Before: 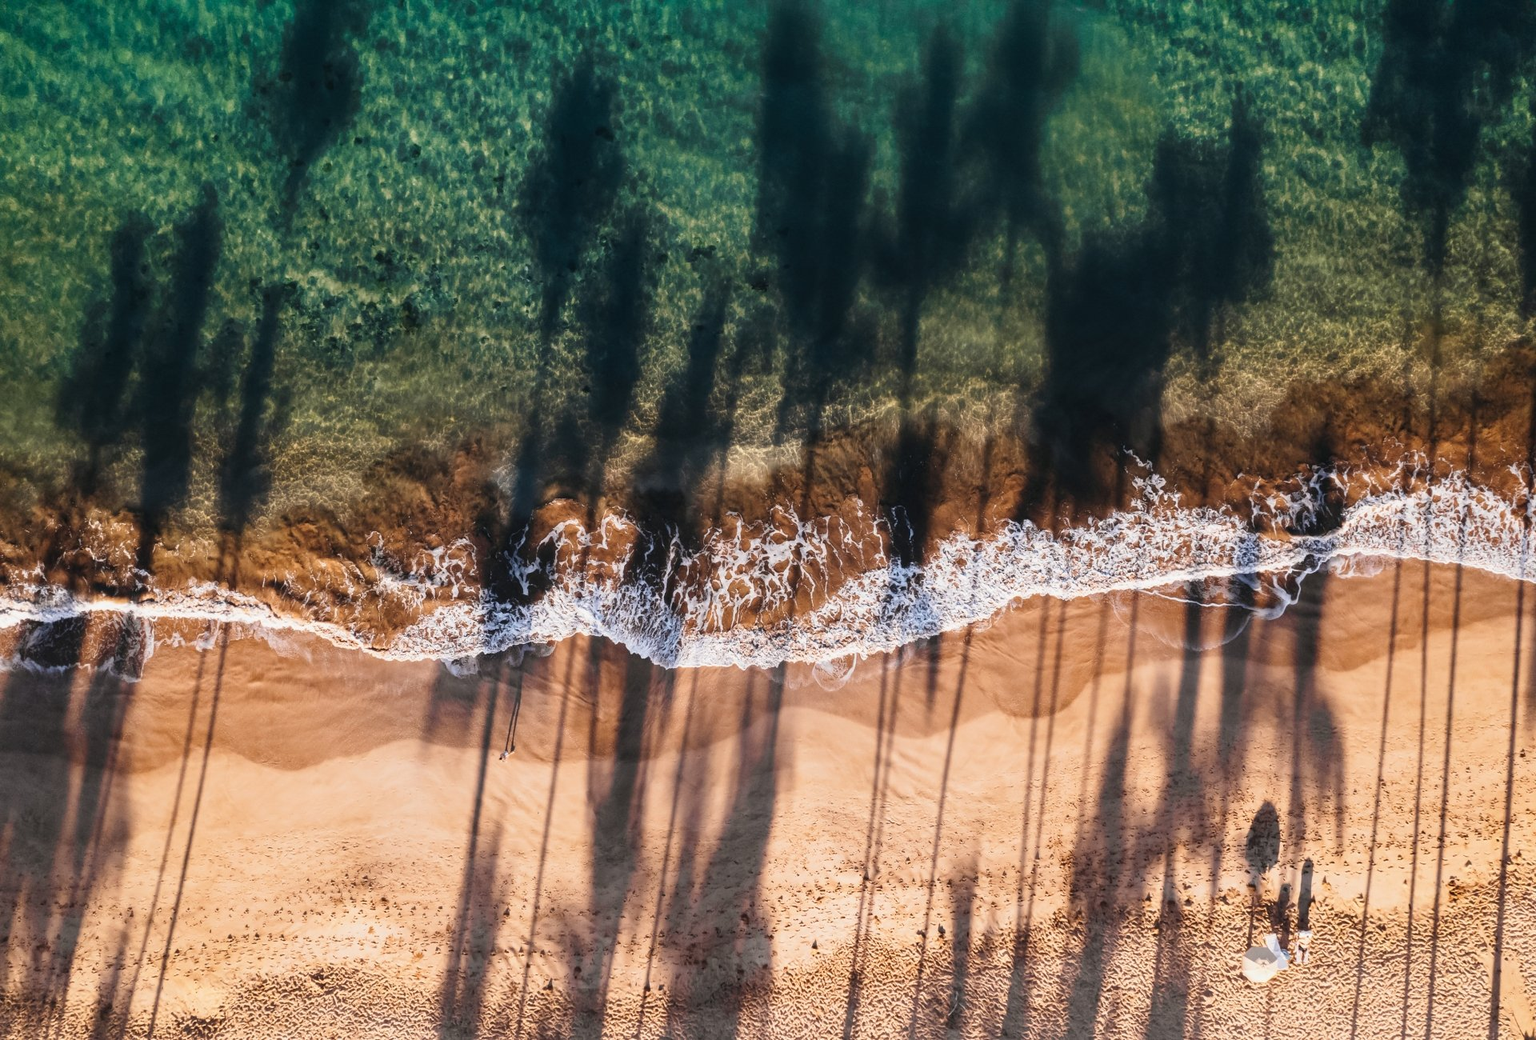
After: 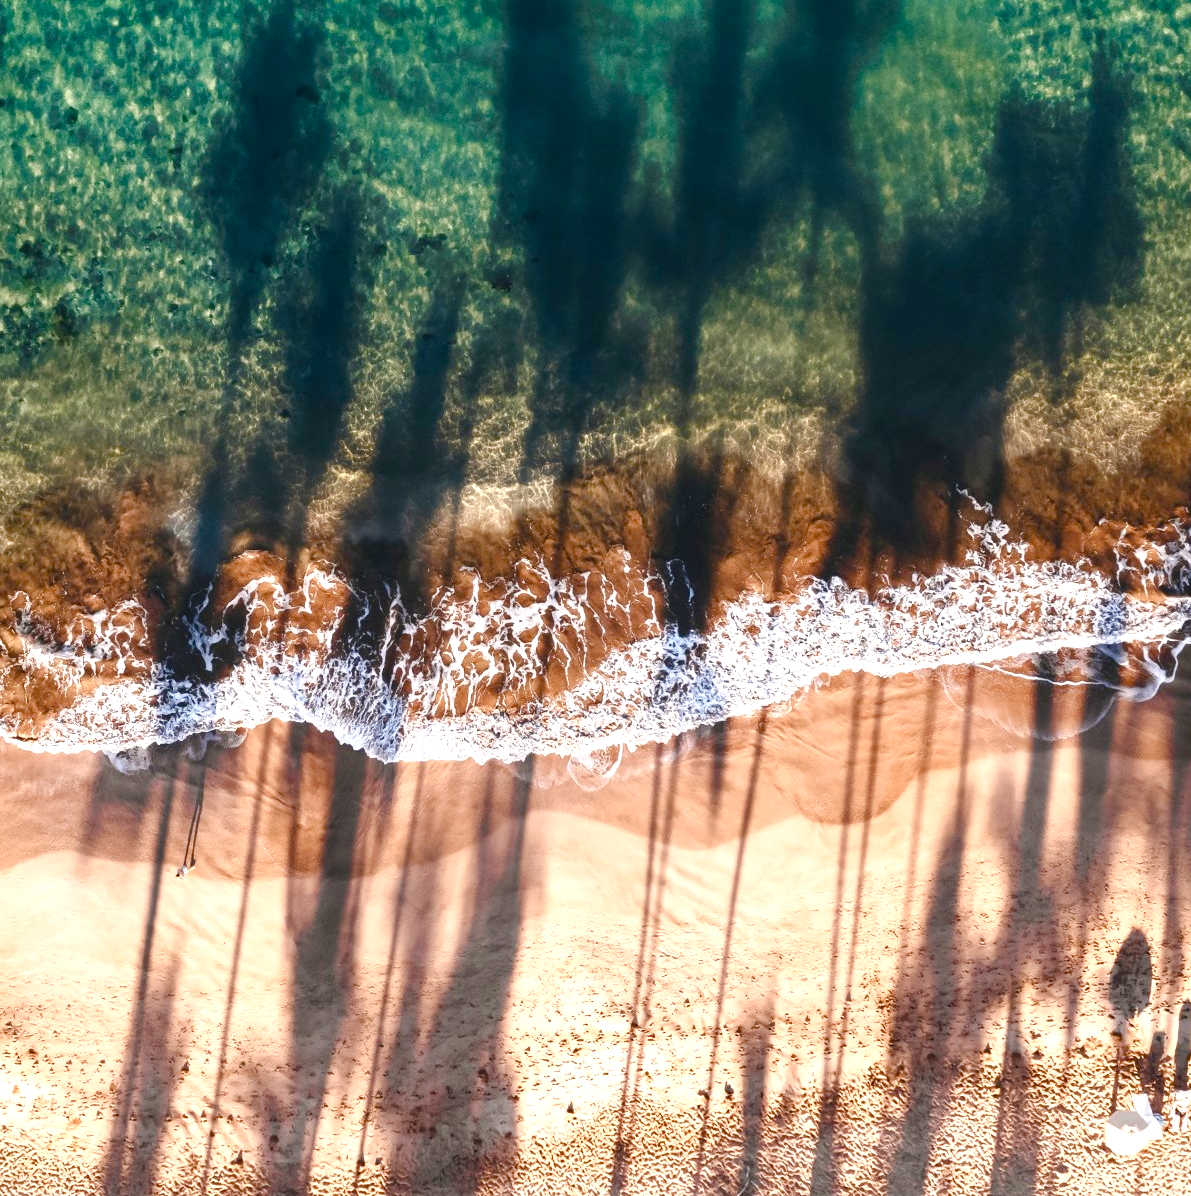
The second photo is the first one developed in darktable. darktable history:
crop and rotate: left 23.382%, top 5.633%, right 14.583%, bottom 2.358%
exposure: black level correction 0, exposure 0.703 EV, compensate exposure bias true, compensate highlight preservation false
color balance rgb: linear chroma grading › global chroma 8.84%, perceptual saturation grading › global saturation 20%, perceptual saturation grading › highlights -49.416%, perceptual saturation grading › shadows 24.863%
